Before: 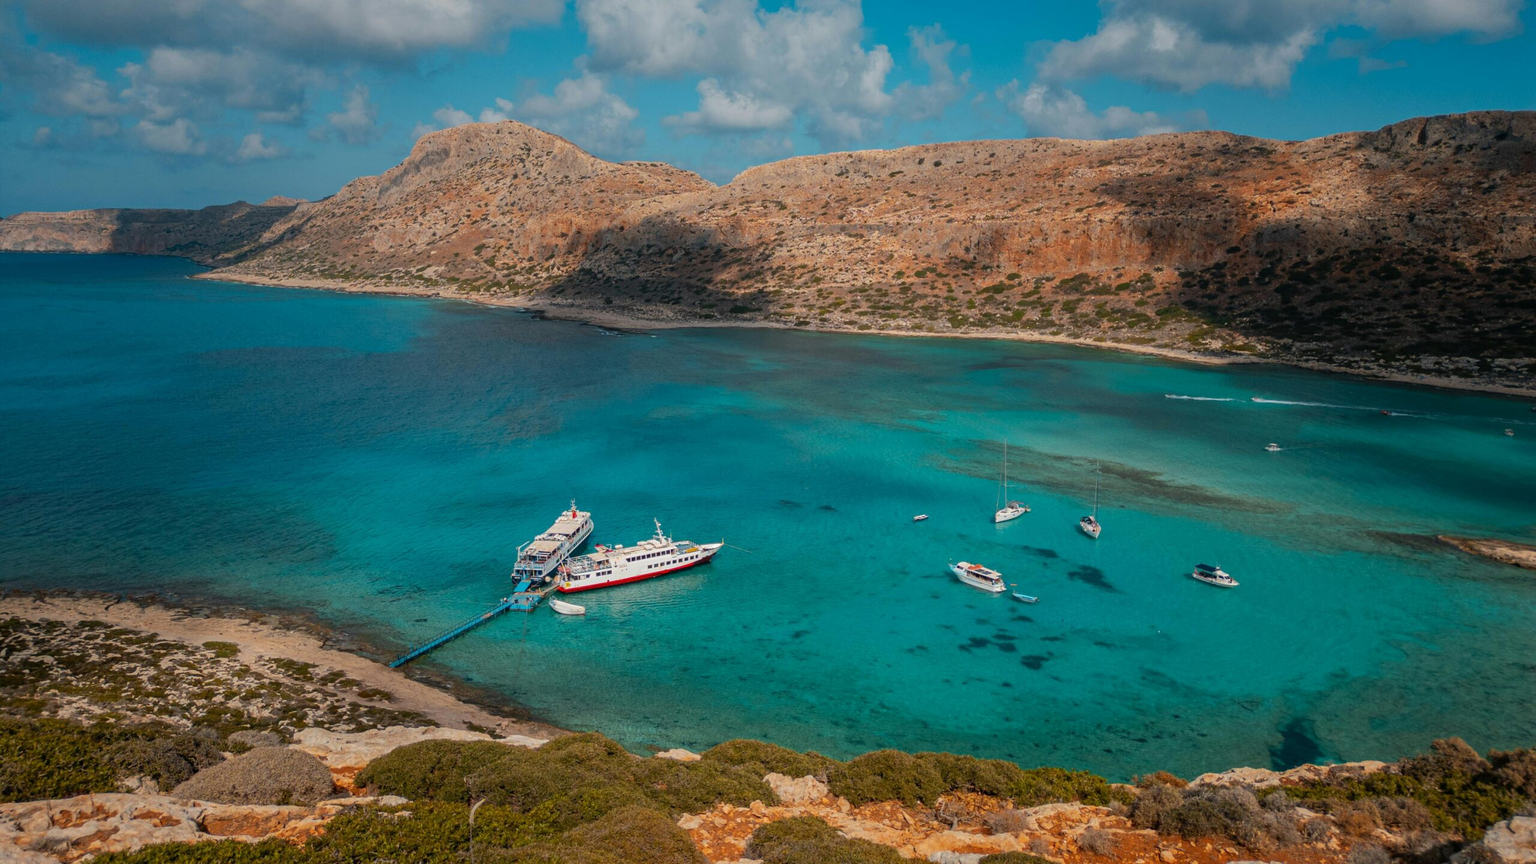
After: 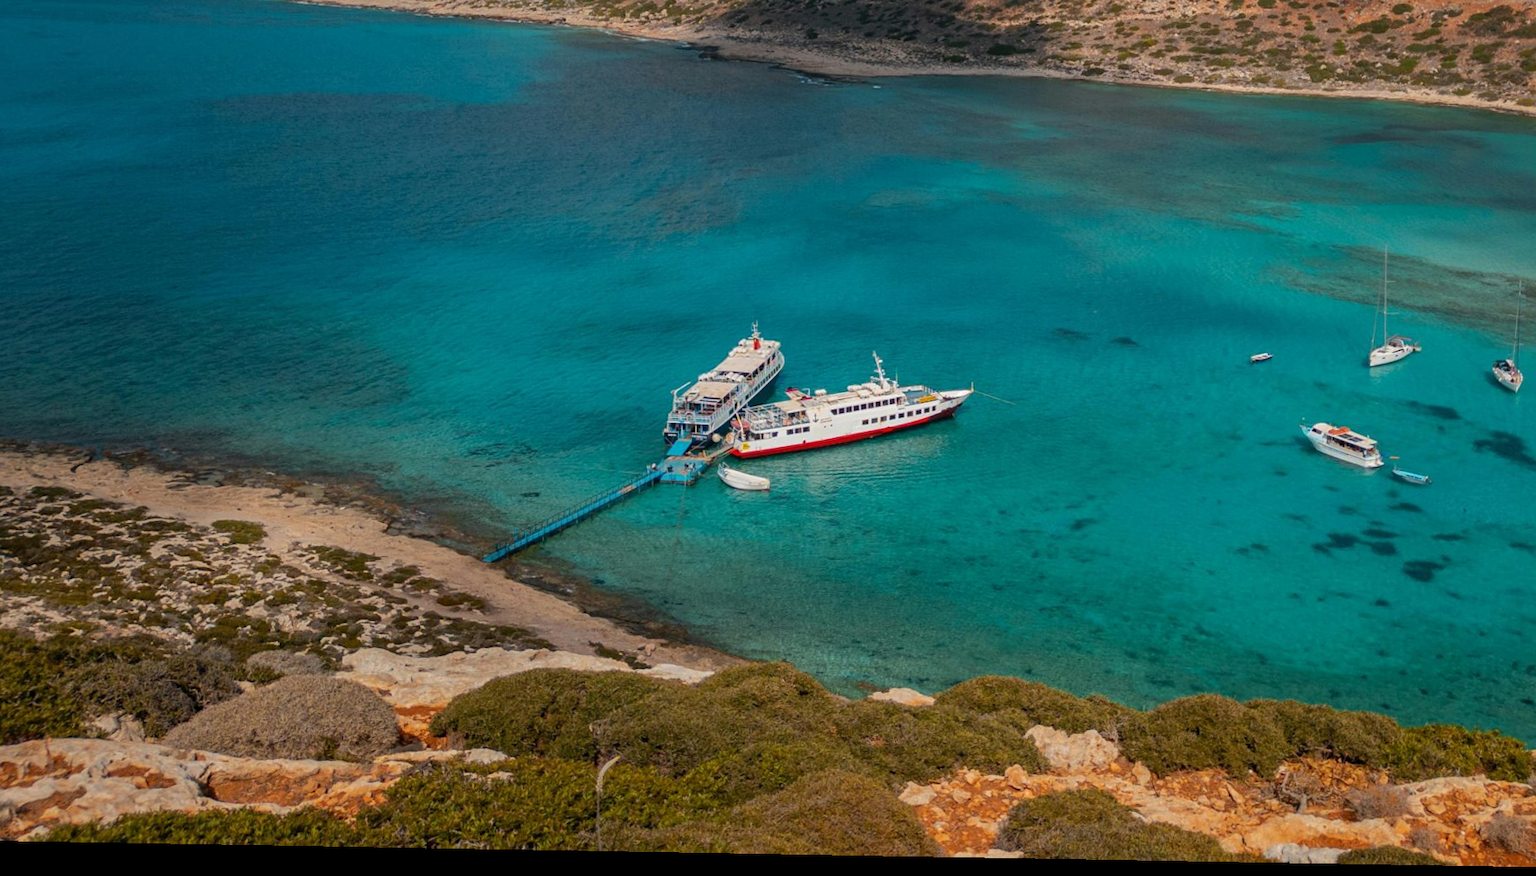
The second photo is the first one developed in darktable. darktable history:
crop and rotate: angle -0.984°, left 3.919%, top 32.377%, right 28.036%
